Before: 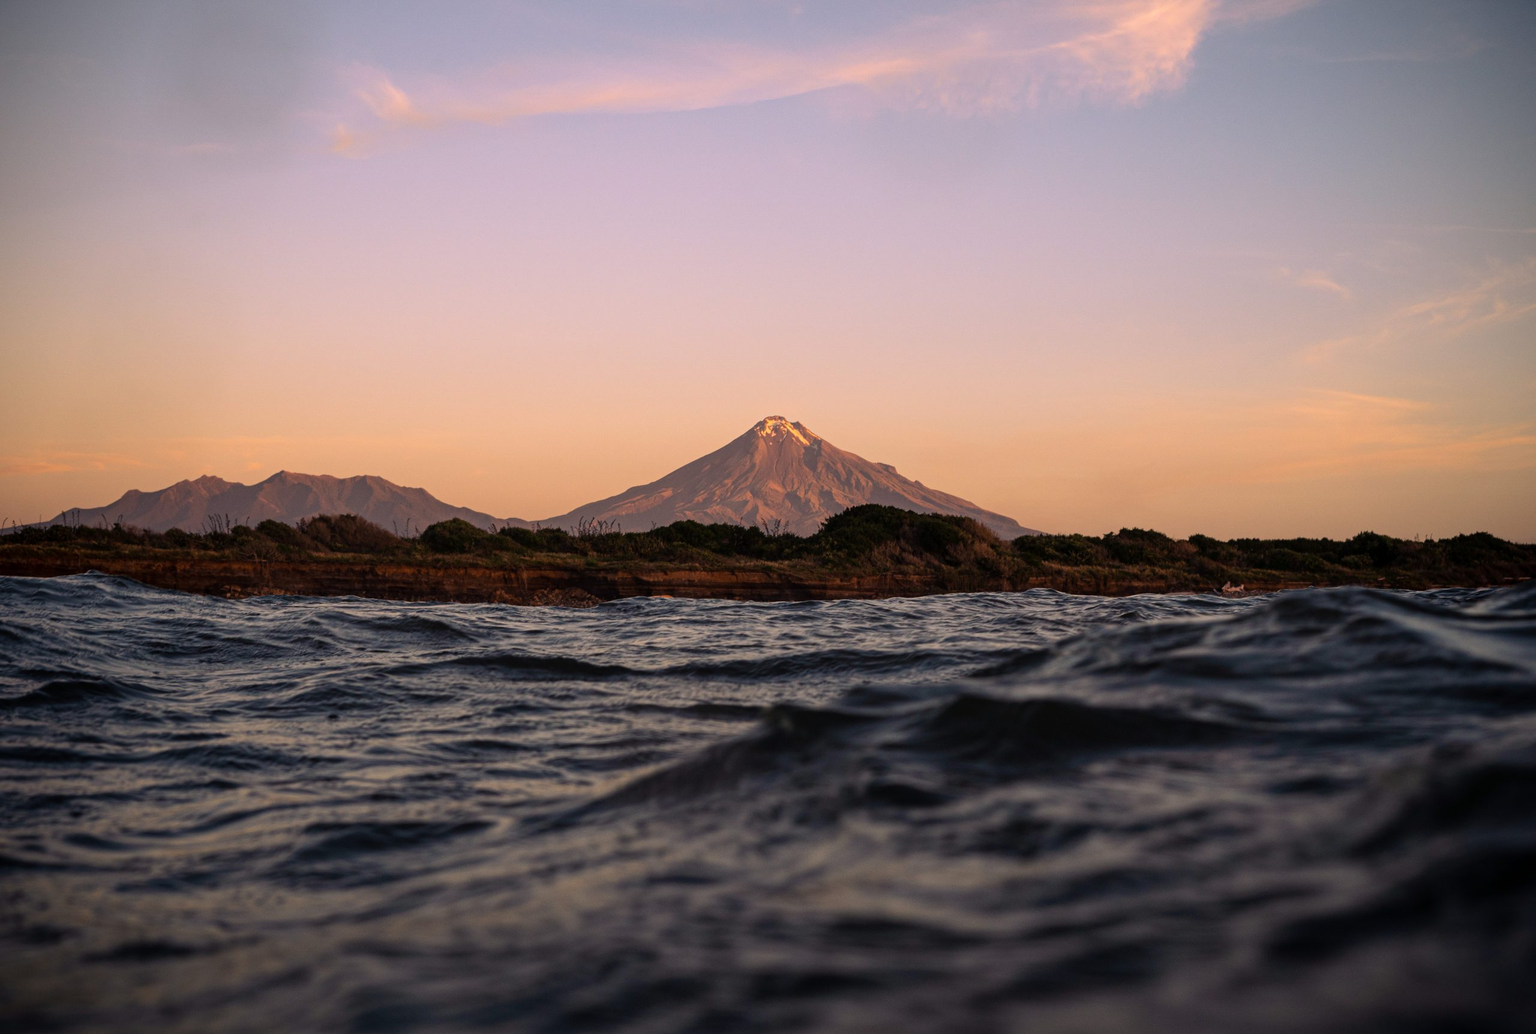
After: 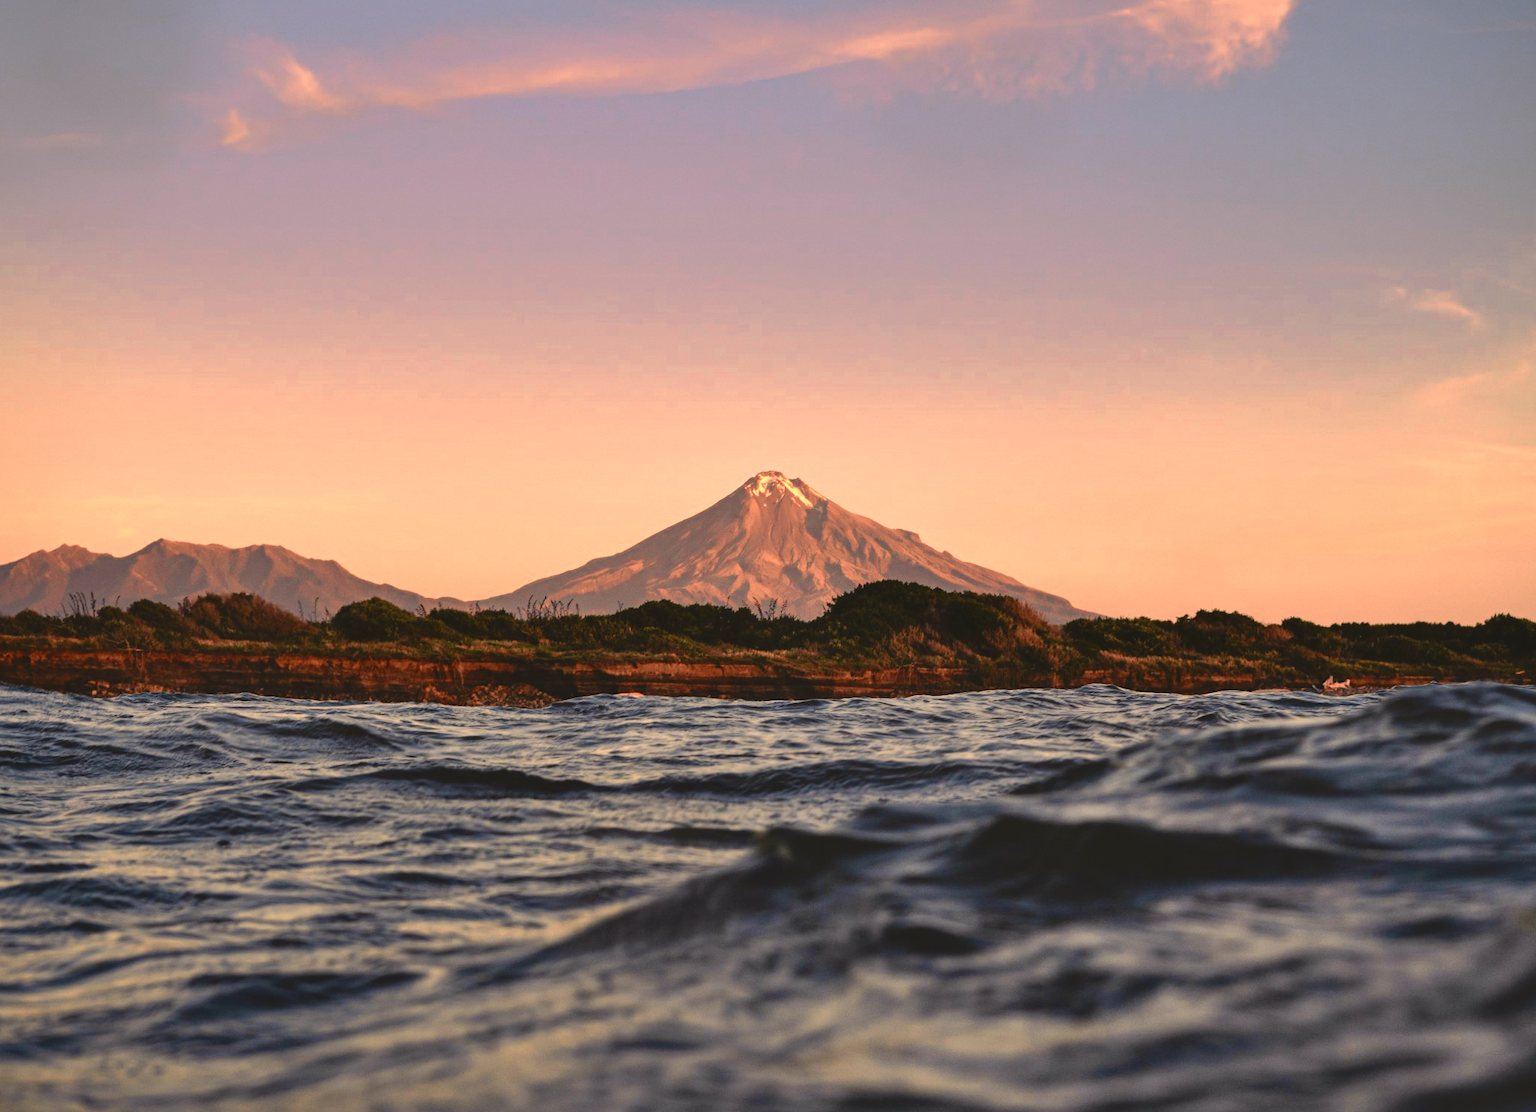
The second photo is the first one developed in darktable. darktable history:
color zones: curves: ch0 [(0.018, 0.548) (0.197, 0.654) (0.425, 0.447) (0.605, 0.658) (0.732, 0.579)]; ch1 [(0.105, 0.531) (0.224, 0.531) (0.386, 0.39) (0.618, 0.456) (0.732, 0.456) (0.956, 0.421)]; ch2 [(0.039, 0.583) (0.215, 0.465) (0.399, 0.544) (0.465, 0.548) (0.614, 0.447) (0.724, 0.43) (0.882, 0.623) (0.956, 0.632)]
crop: left 9.929%, top 3.475%, right 9.188%, bottom 9.529%
shadows and highlights: soften with gaussian
graduated density: rotation -0.352°, offset 57.64
tone curve: curves: ch0 [(0, 0.021) (0.049, 0.044) (0.152, 0.14) (0.328, 0.377) (0.473, 0.543) (0.663, 0.734) (0.84, 0.899) (1, 0.969)]; ch1 [(0, 0) (0.302, 0.331) (0.427, 0.433) (0.472, 0.47) (0.502, 0.503) (0.527, 0.524) (0.564, 0.591) (0.602, 0.632) (0.677, 0.701) (0.859, 0.885) (1, 1)]; ch2 [(0, 0) (0.33, 0.301) (0.447, 0.44) (0.487, 0.496) (0.502, 0.516) (0.535, 0.563) (0.565, 0.6) (0.618, 0.629) (1, 1)], color space Lab, independent channels, preserve colors none
contrast brightness saturation: contrast -0.19, saturation 0.19
